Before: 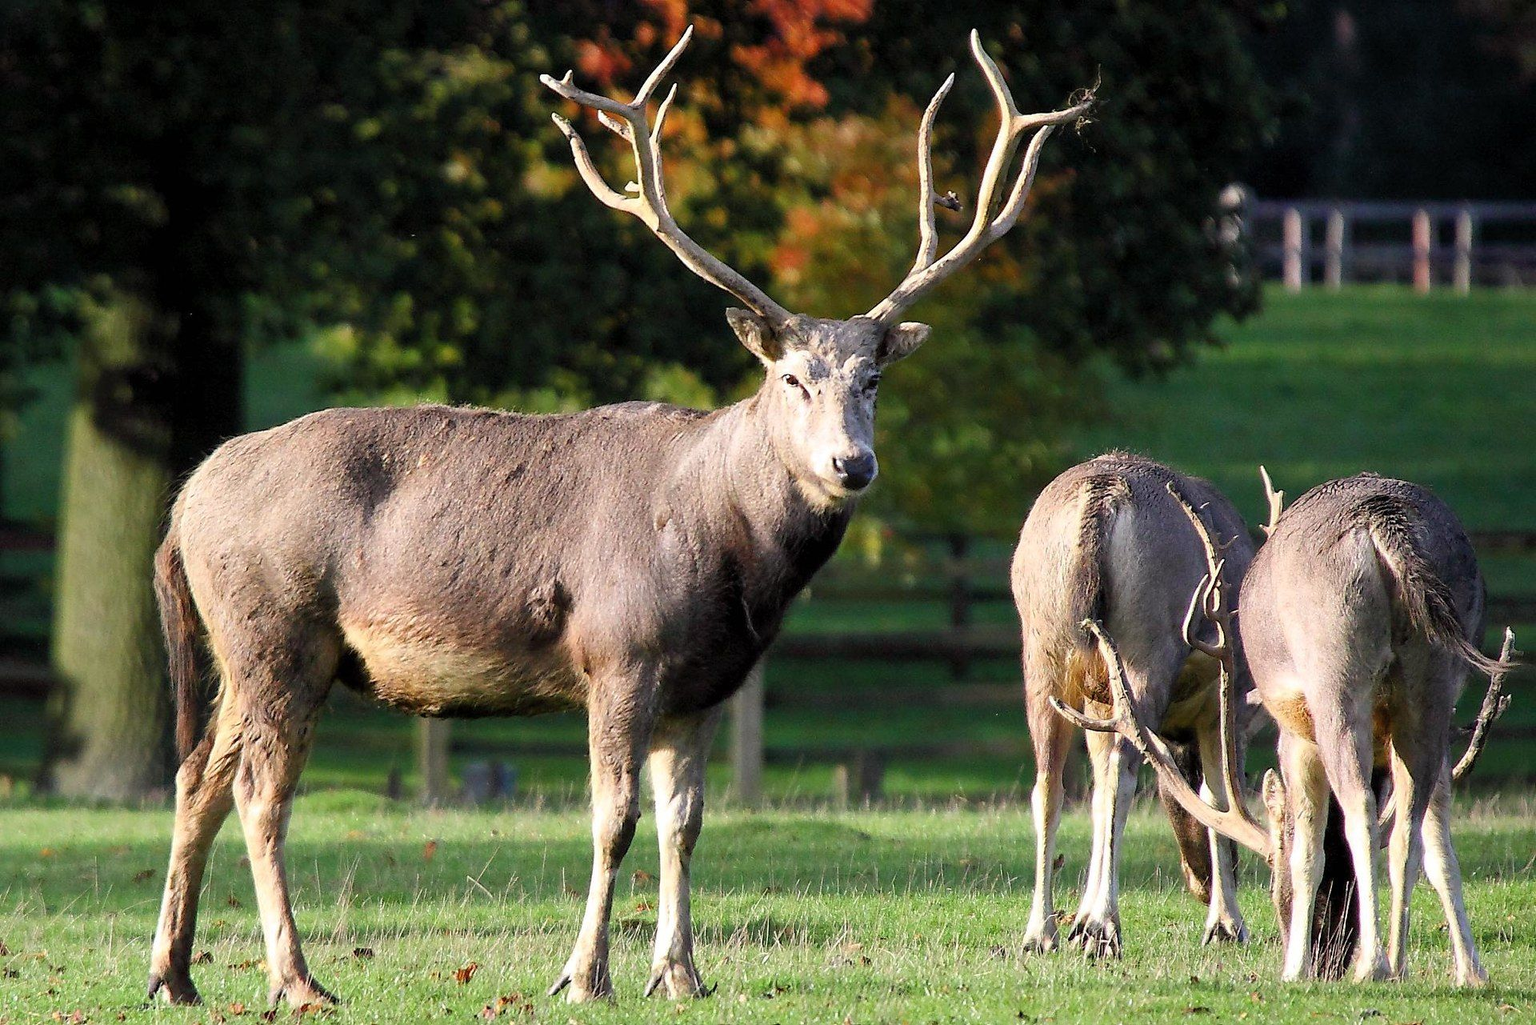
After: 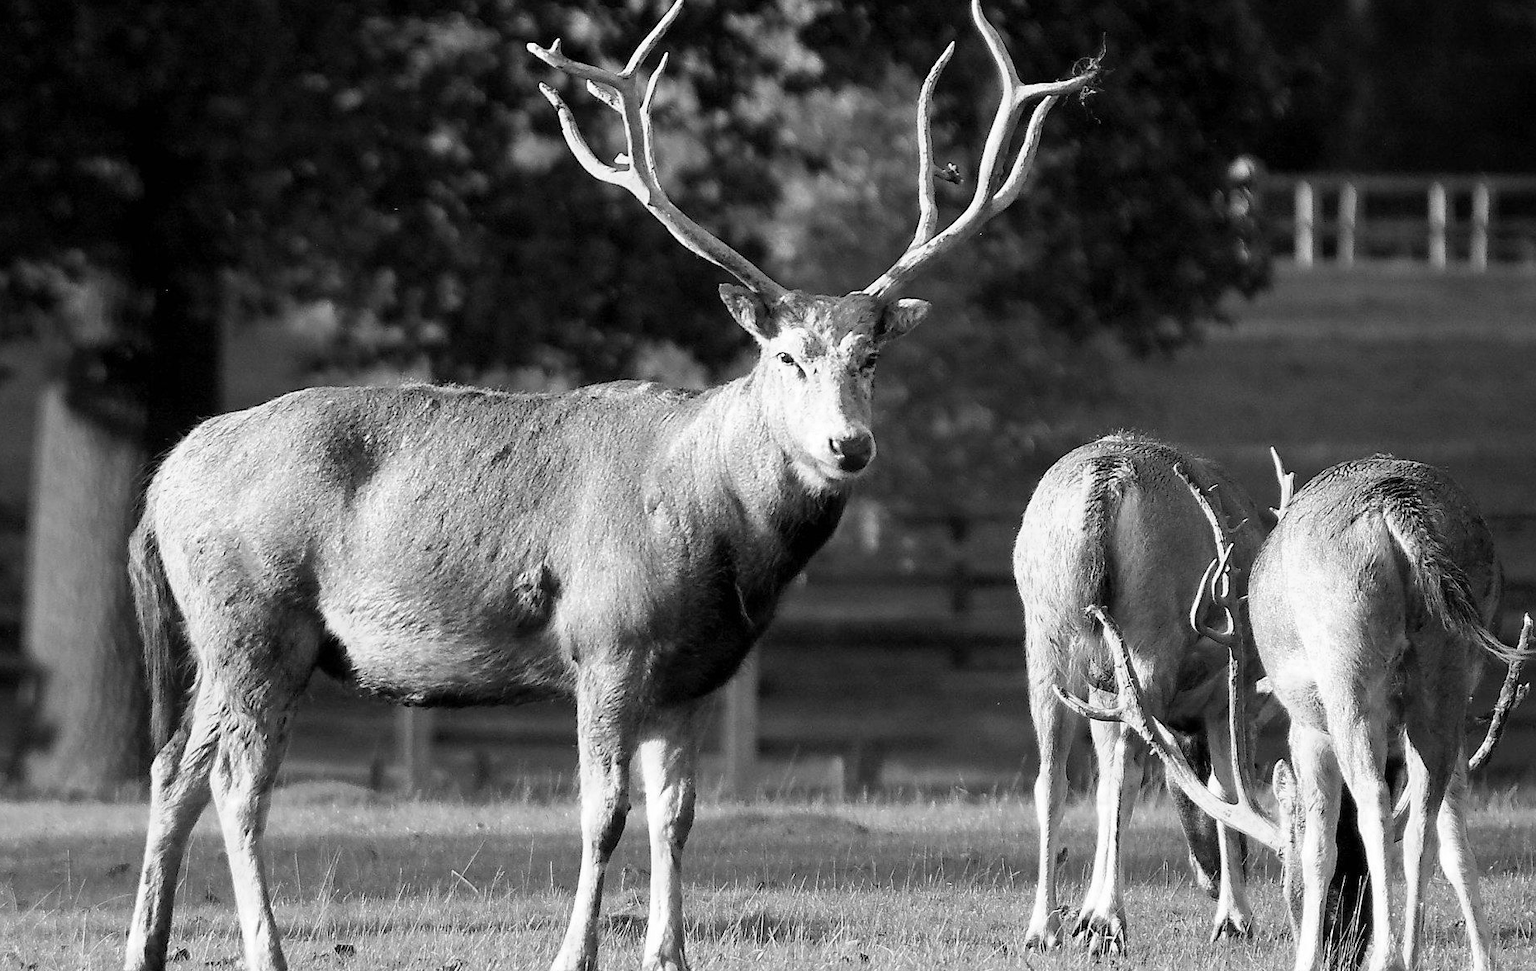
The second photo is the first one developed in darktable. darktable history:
crop: left 1.964%, top 3.251%, right 1.122%, bottom 4.933%
color zones: curves: ch0 [(0.004, 0.588) (0.116, 0.636) (0.259, 0.476) (0.423, 0.464) (0.75, 0.5)]; ch1 [(0, 0) (0.143, 0) (0.286, 0) (0.429, 0) (0.571, 0) (0.714, 0) (0.857, 0)]
